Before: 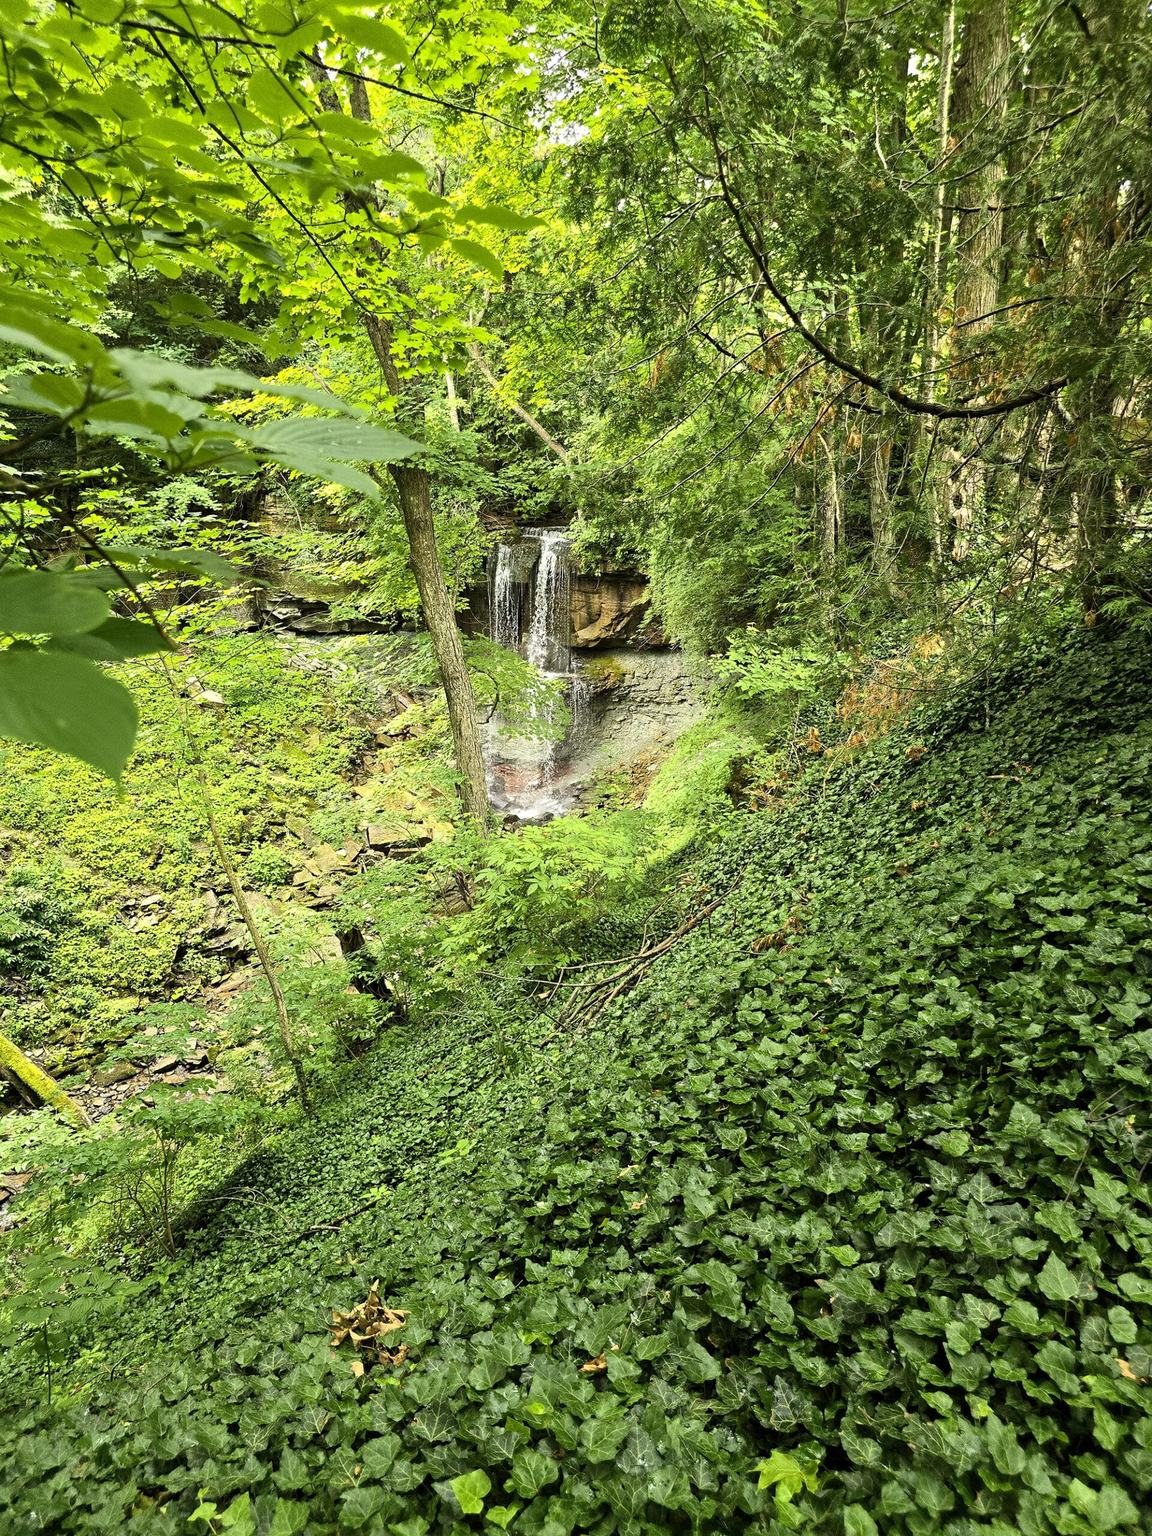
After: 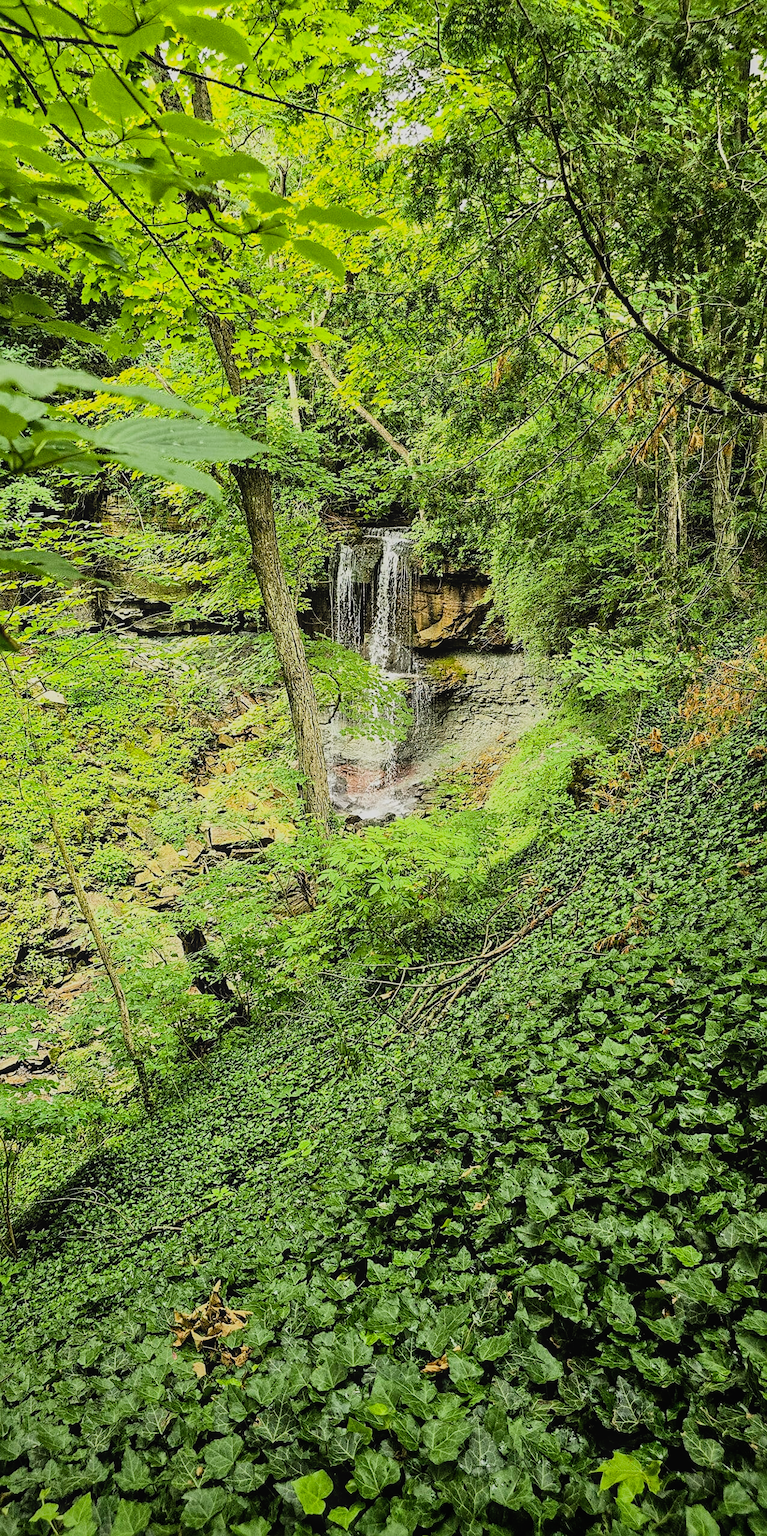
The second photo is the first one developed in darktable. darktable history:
sharpen: on, module defaults
crop and rotate: left 13.797%, right 19.579%
filmic rgb: black relative exposure -7.65 EV, white relative exposure 4.56 EV, hardness 3.61, contrast 1.25
local contrast: detail 109%
vignetting: fall-off start 91.14%, brightness -0.309, saturation -0.049, center (0.217, -0.23), unbound false
